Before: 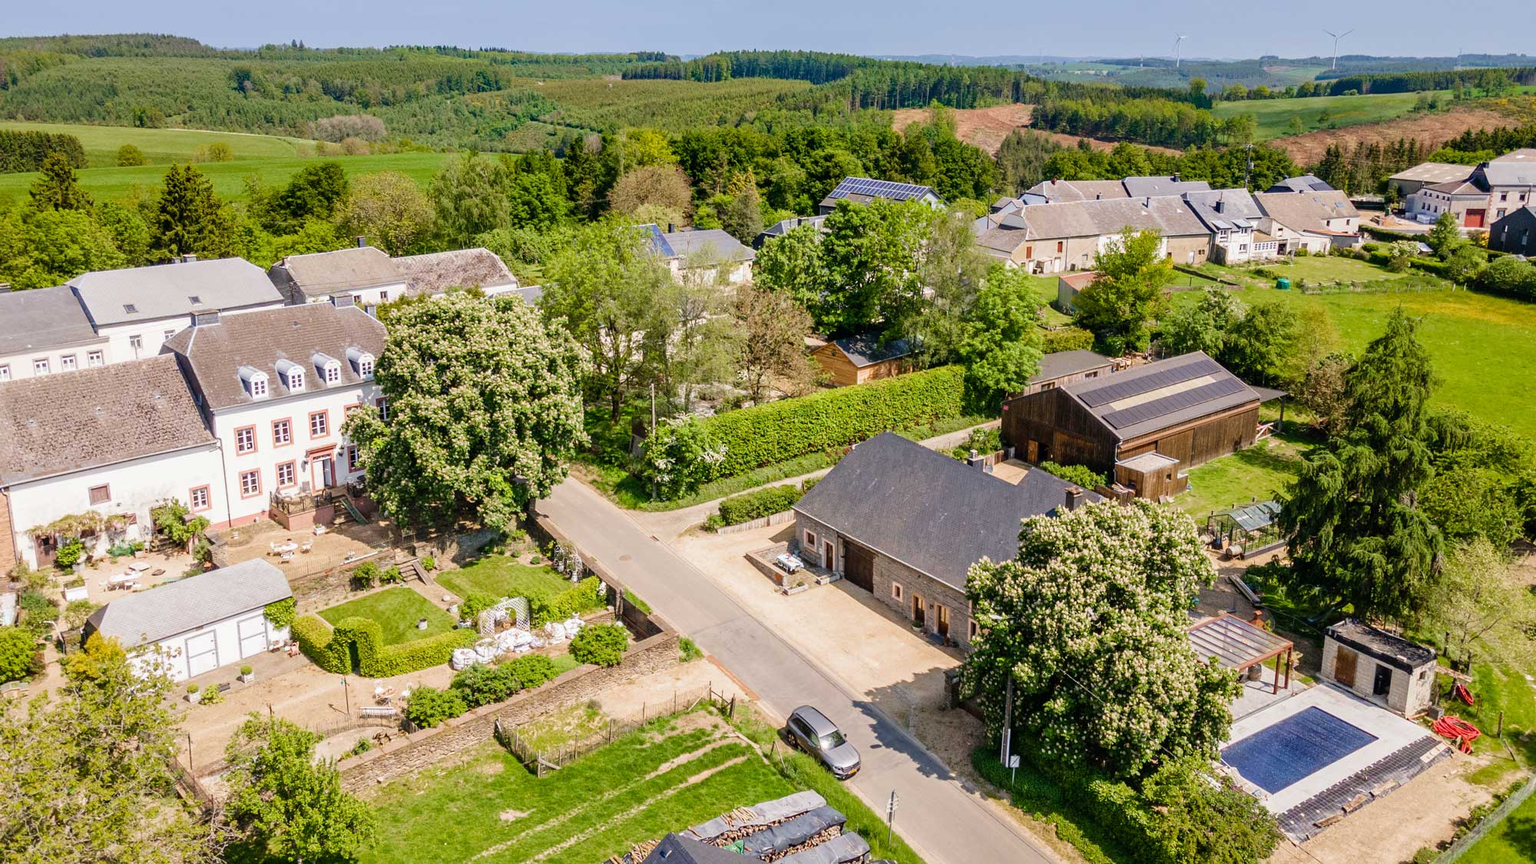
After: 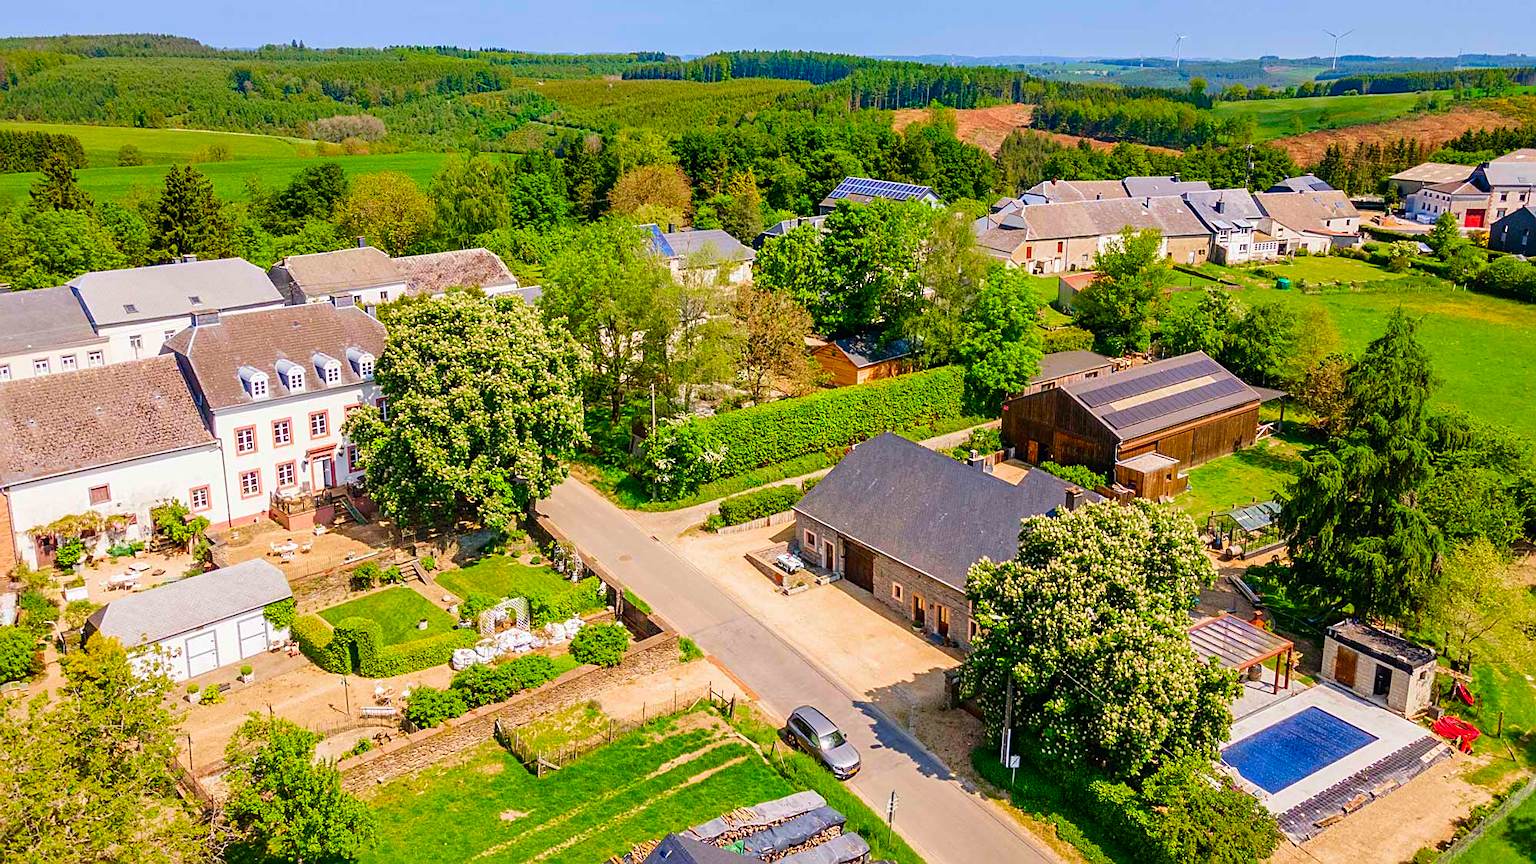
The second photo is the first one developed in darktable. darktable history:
color correction: highlights b* -0.049, saturation 1.79
sharpen: on, module defaults
